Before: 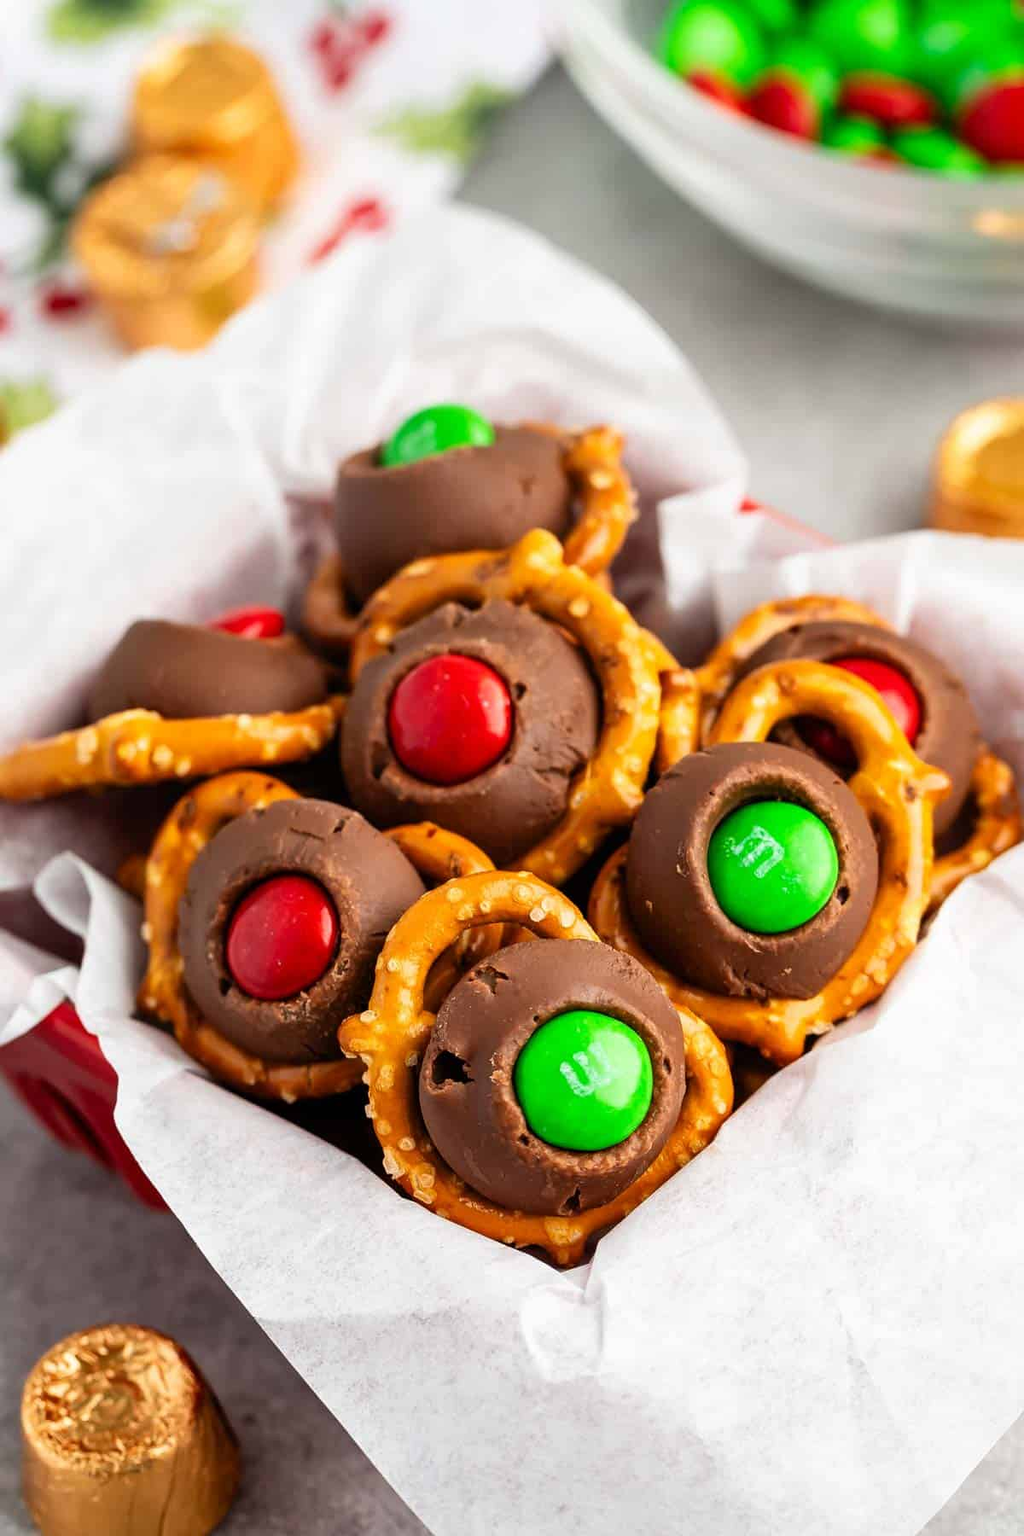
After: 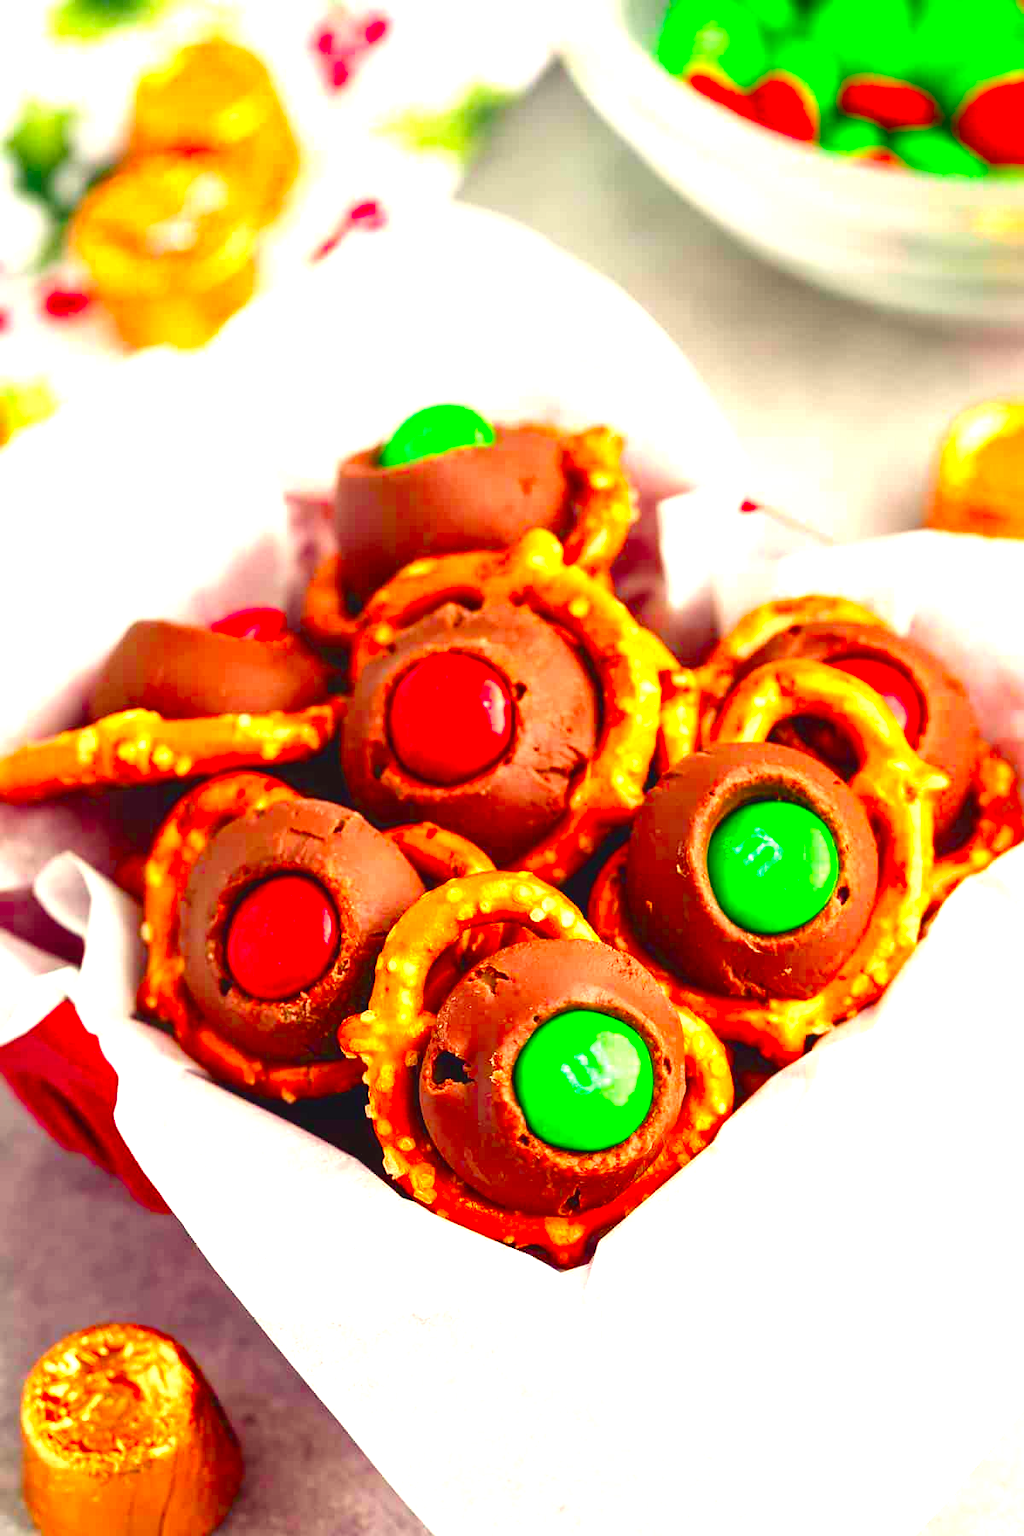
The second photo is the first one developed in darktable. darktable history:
exposure: exposure 0.943 EV, compensate highlight preservation false
color contrast: green-magenta contrast 1.69, blue-yellow contrast 1.49
color balance rgb: shadows lift › chroma 3%, shadows lift › hue 280.8°, power › hue 330°, highlights gain › chroma 3%, highlights gain › hue 75.6°, global offset › luminance 0.7%, perceptual saturation grading › global saturation 20%, perceptual saturation grading › highlights -25%, perceptual saturation grading › shadows 50%, global vibrance 20.33%
color zones: mix -62.47%
tone equalizer: on, module defaults
